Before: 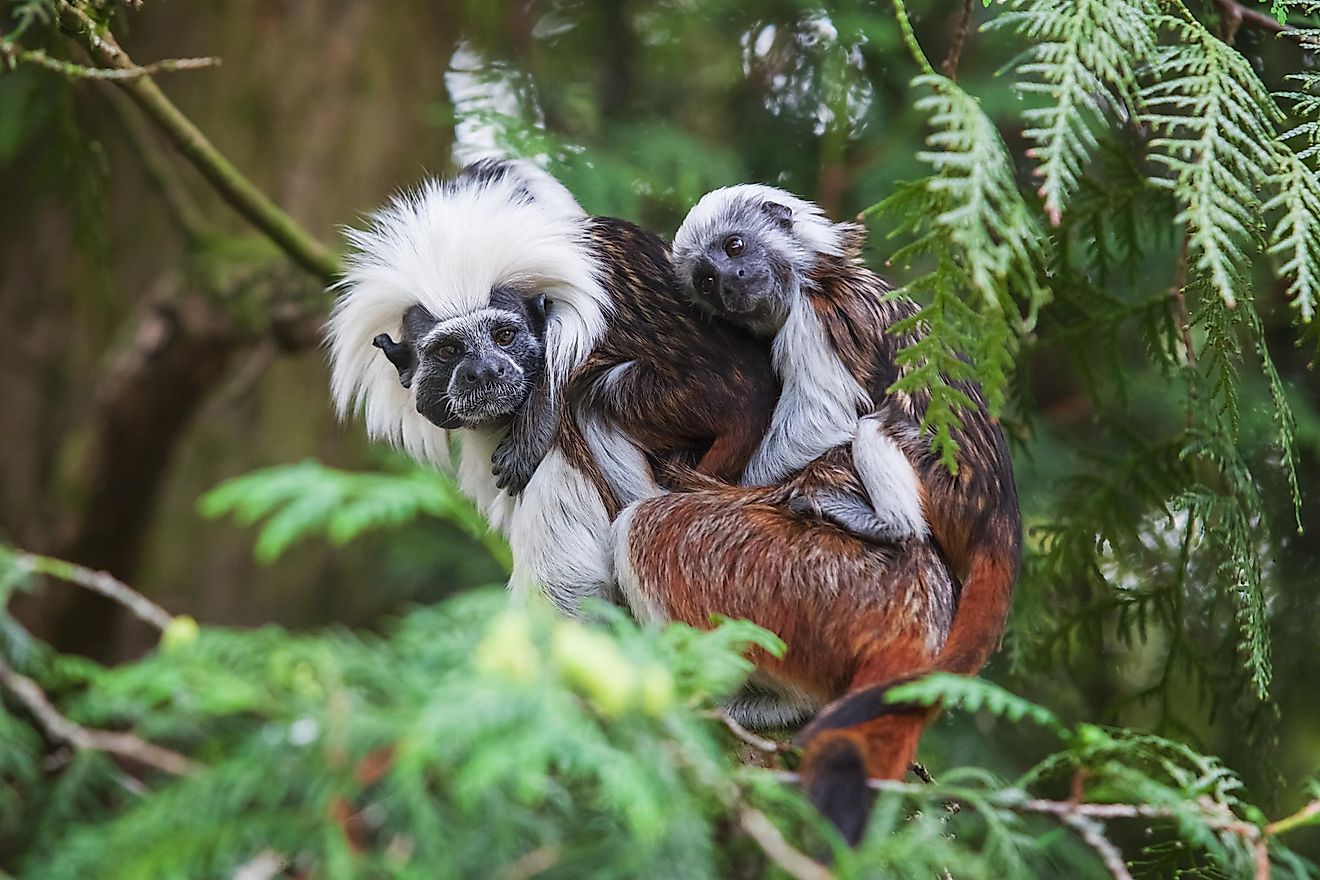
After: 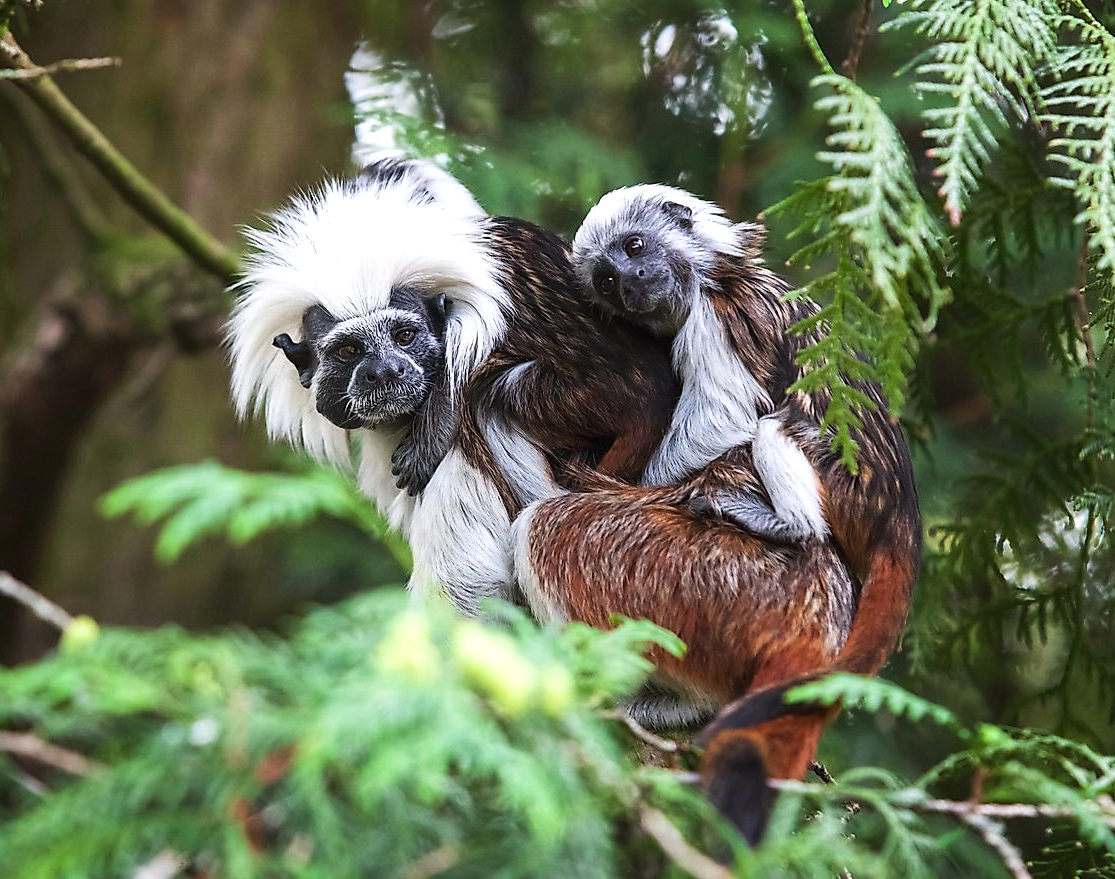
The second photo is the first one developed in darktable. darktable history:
crop: left 7.635%, right 7.856%
tone equalizer: -8 EV -0.41 EV, -7 EV -0.396 EV, -6 EV -0.305 EV, -5 EV -0.241 EV, -3 EV 0.191 EV, -2 EV 0.358 EV, -1 EV 0.392 EV, +0 EV 0.44 EV, edges refinement/feathering 500, mask exposure compensation -1.57 EV, preserve details no
